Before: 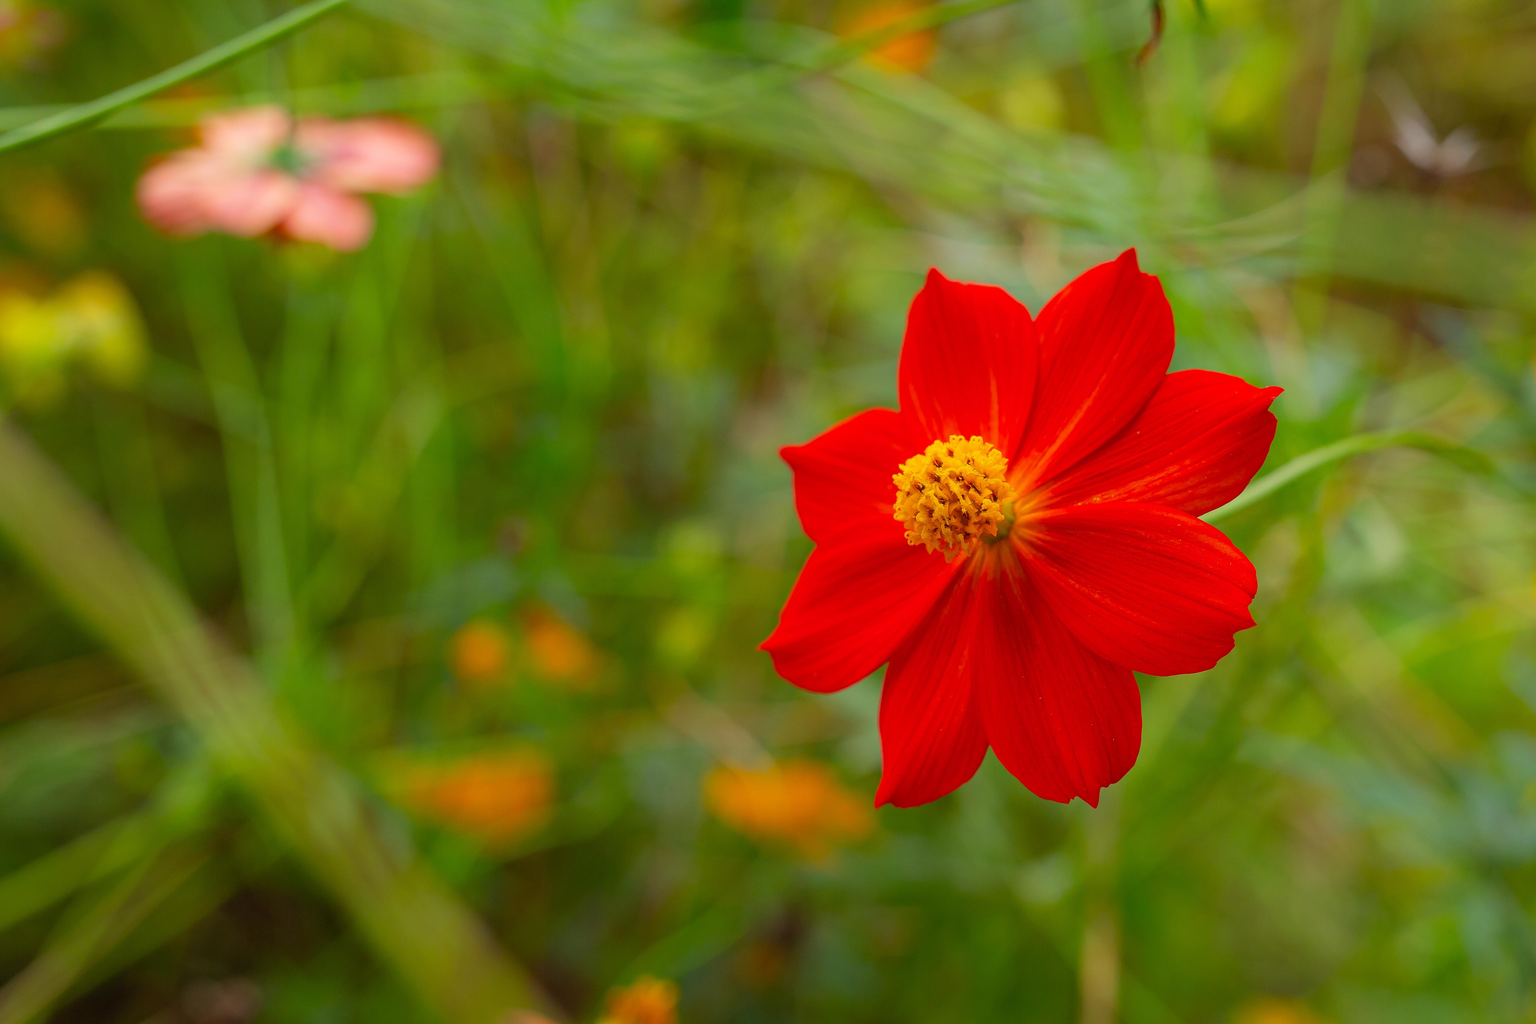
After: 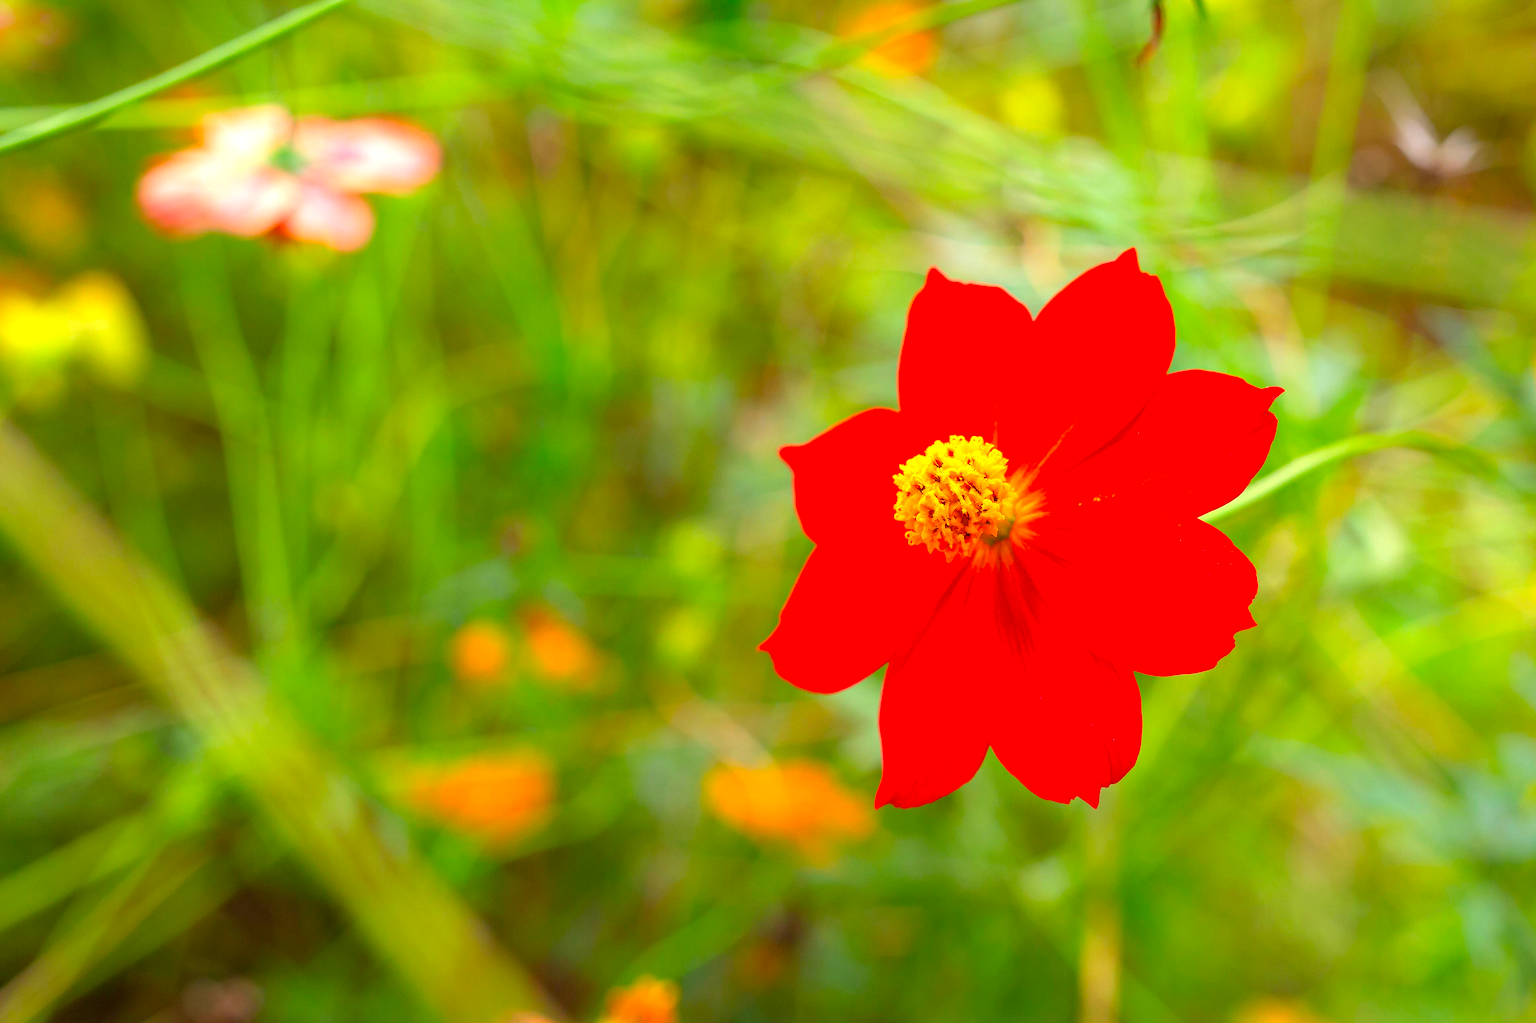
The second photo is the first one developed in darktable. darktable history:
white balance: red 1.009, blue 1.027
contrast brightness saturation: saturation 0.18
exposure: black level correction 0.001, exposure 1.05 EV, compensate exposure bias true, compensate highlight preservation false
